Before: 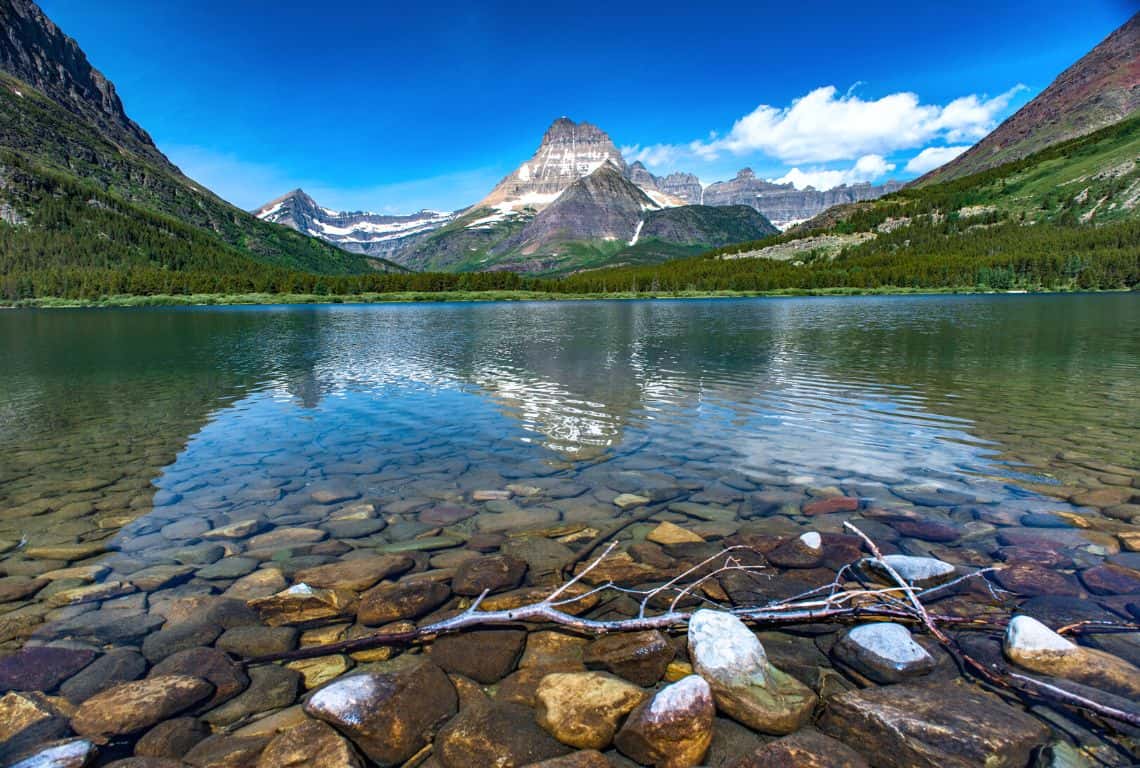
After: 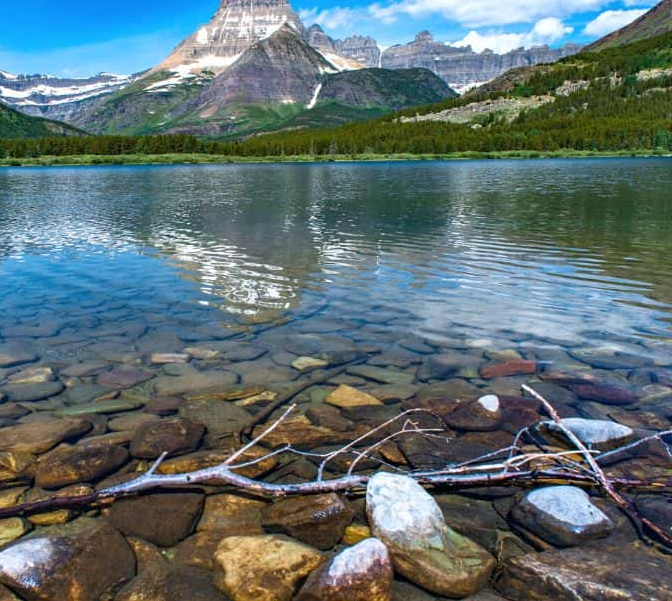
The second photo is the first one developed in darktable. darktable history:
crop and rotate: left 28.301%, top 17.916%, right 12.742%, bottom 3.72%
exposure: compensate exposure bias true, compensate highlight preservation false
